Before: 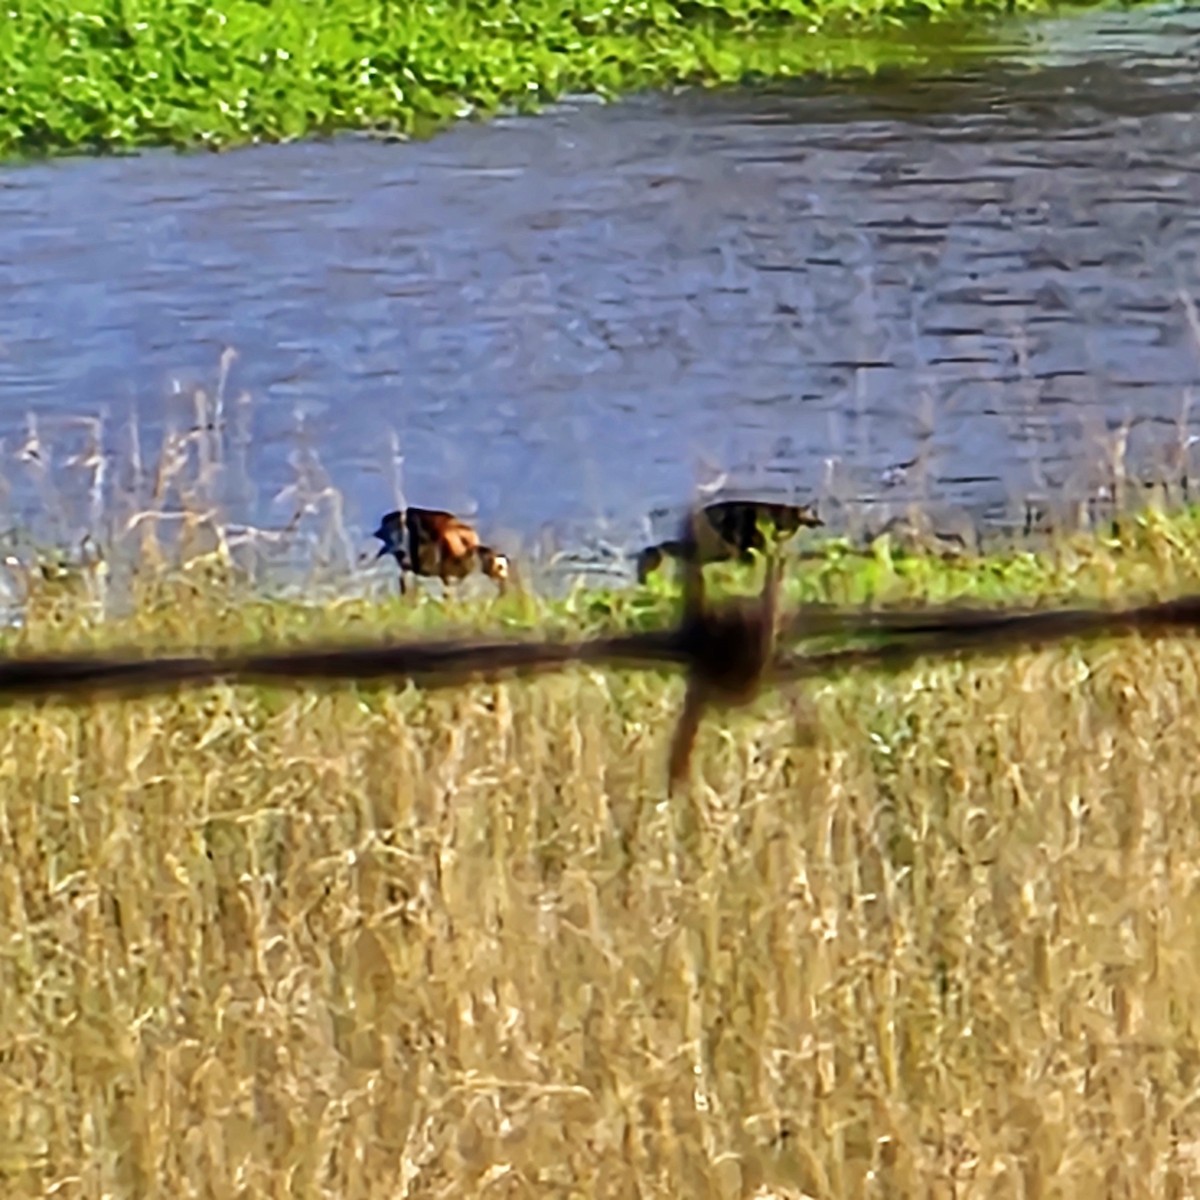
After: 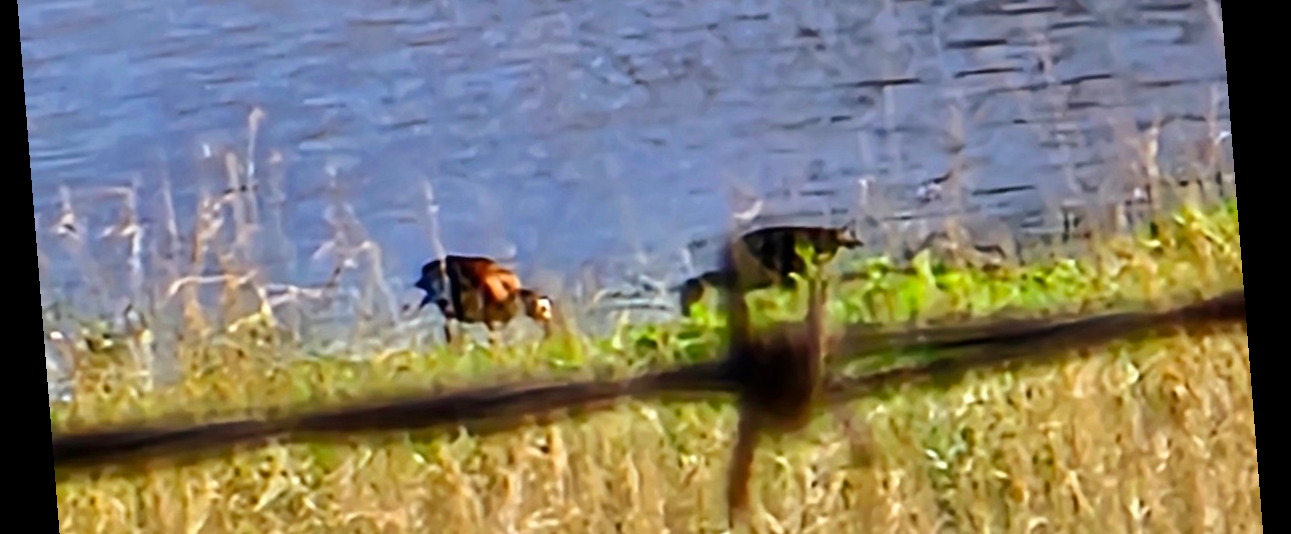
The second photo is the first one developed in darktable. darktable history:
crop and rotate: top 23.84%, bottom 34.294%
rotate and perspective: rotation -4.2°, shear 0.006, automatic cropping off
